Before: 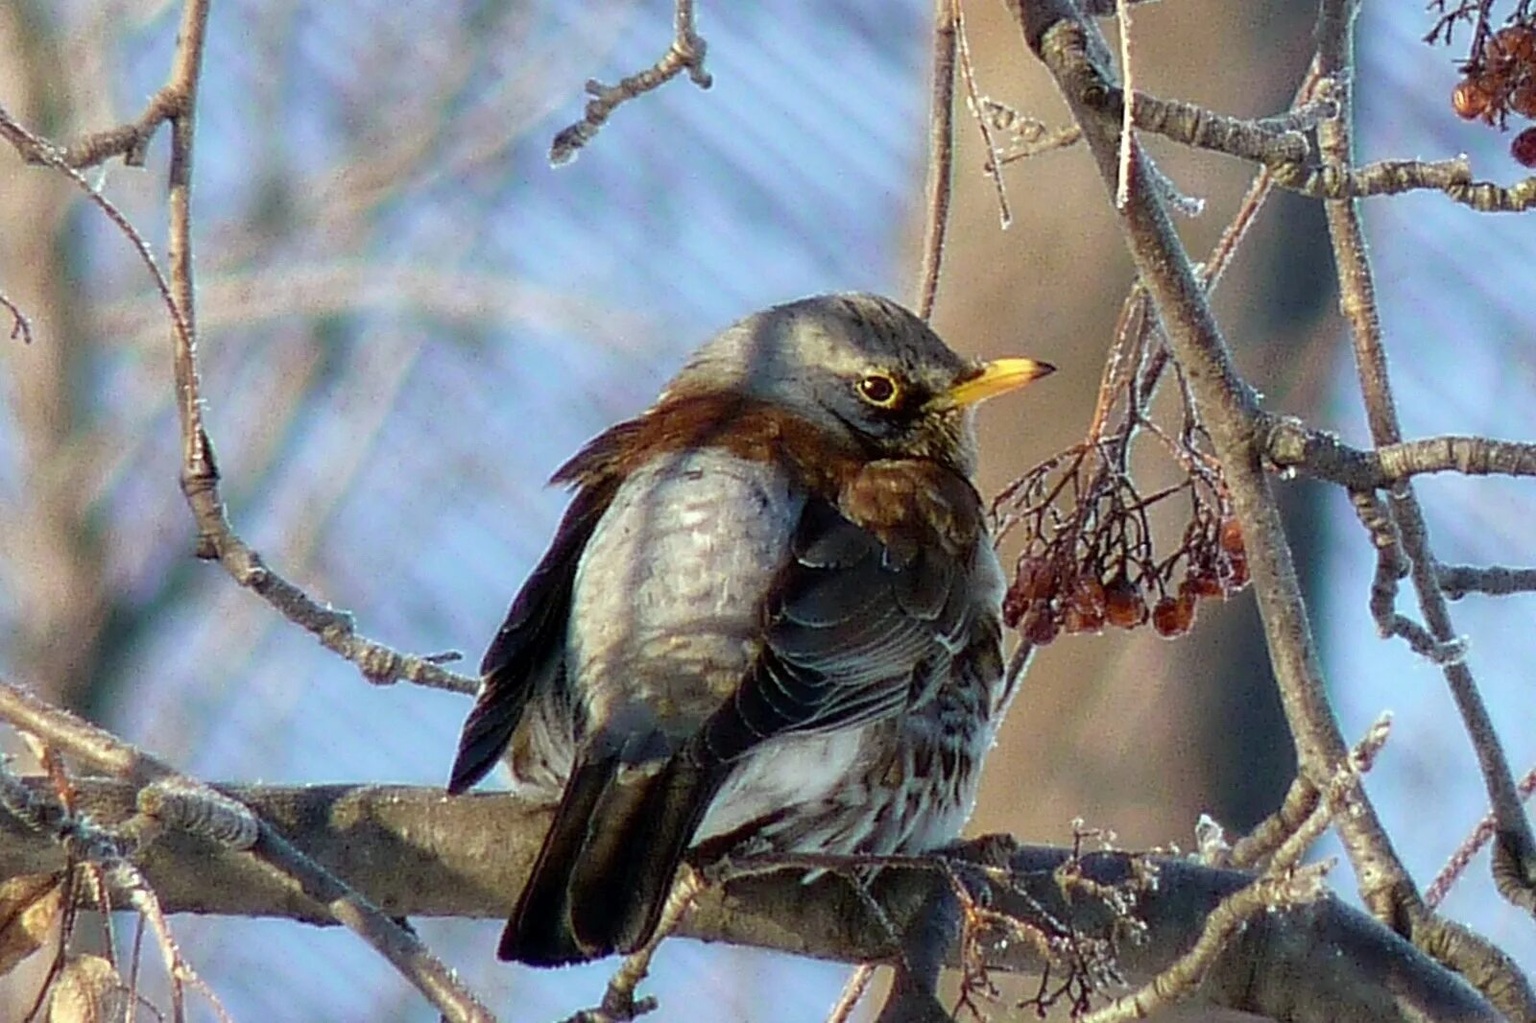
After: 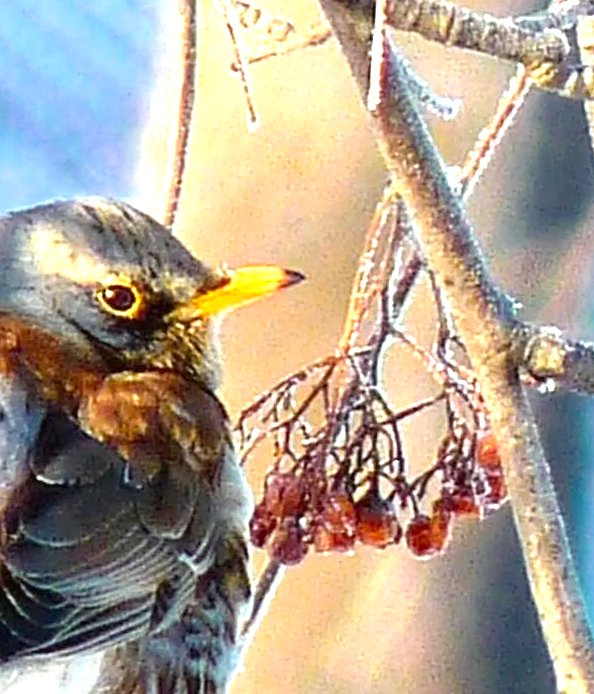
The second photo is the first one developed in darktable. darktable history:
exposure: black level correction 0, exposure 1.558 EV, compensate exposure bias true, compensate highlight preservation false
crop and rotate: left 49.744%, top 10.108%, right 13.069%, bottom 24.741%
color zones: curves: ch0 [(0, 0.499) (0.143, 0.5) (0.286, 0.5) (0.429, 0.476) (0.571, 0.284) (0.714, 0.243) (0.857, 0.449) (1, 0.499)]; ch1 [(0, 0.532) (0.143, 0.645) (0.286, 0.696) (0.429, 0.211) (0.571, 0.504) (0.714, 0.493) (0.857, 0.495) (1, 0.532)]; ch2 [(0, 0.5) (0.143, 0.5) (0.286, 0.427) (0.429, 0.324) (0.571, 0.5) (0.714, 0.5) (0.857, 0.5) (1, 0.5)]
